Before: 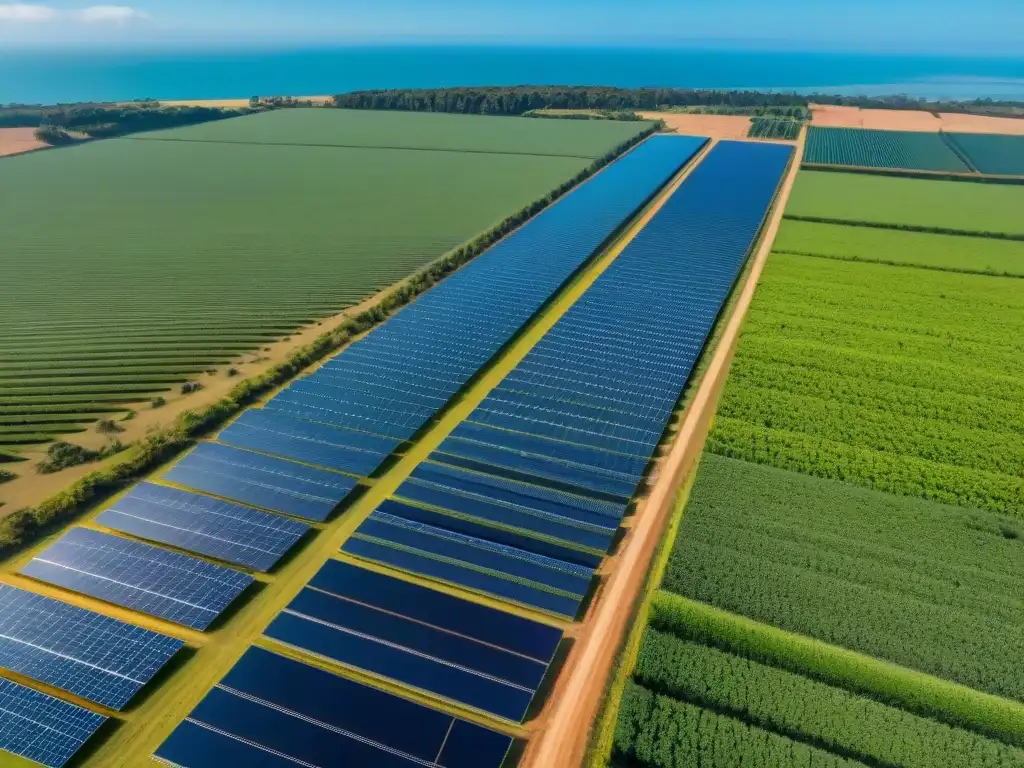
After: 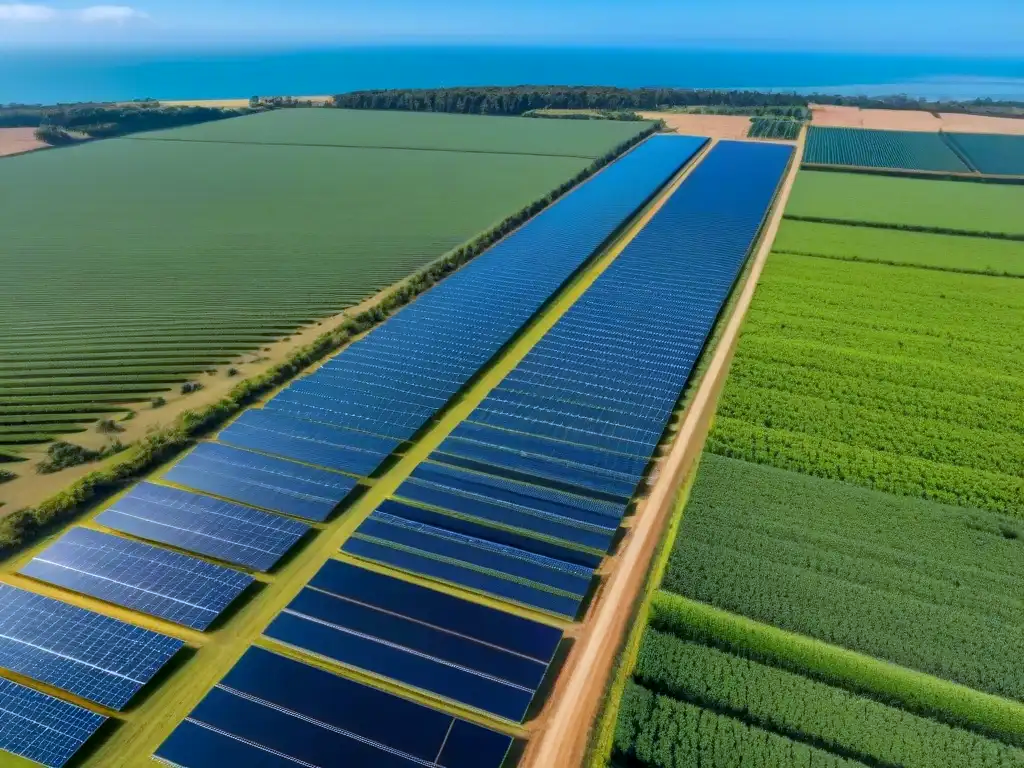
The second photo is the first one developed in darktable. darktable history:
white balance: red 0.924, blue 1.095
contrast equalizer: octaves 7, y [[0.515 ×6], [0.507 ×6], [0.425 ×6], [0 ×6], [0 ×6]]
